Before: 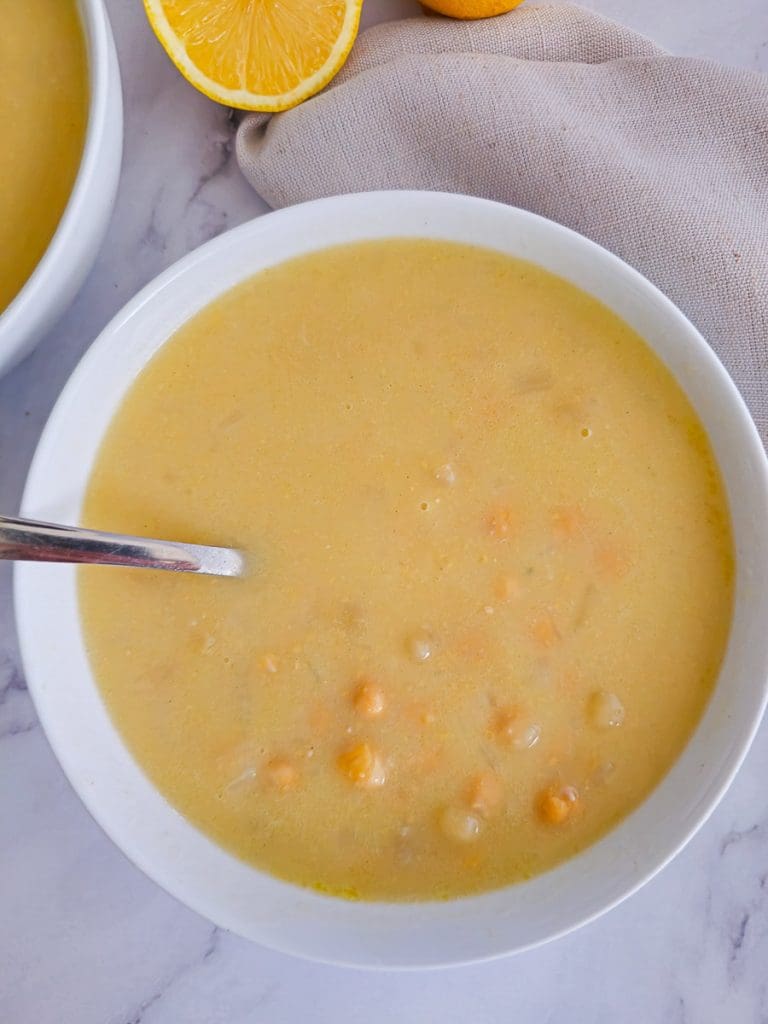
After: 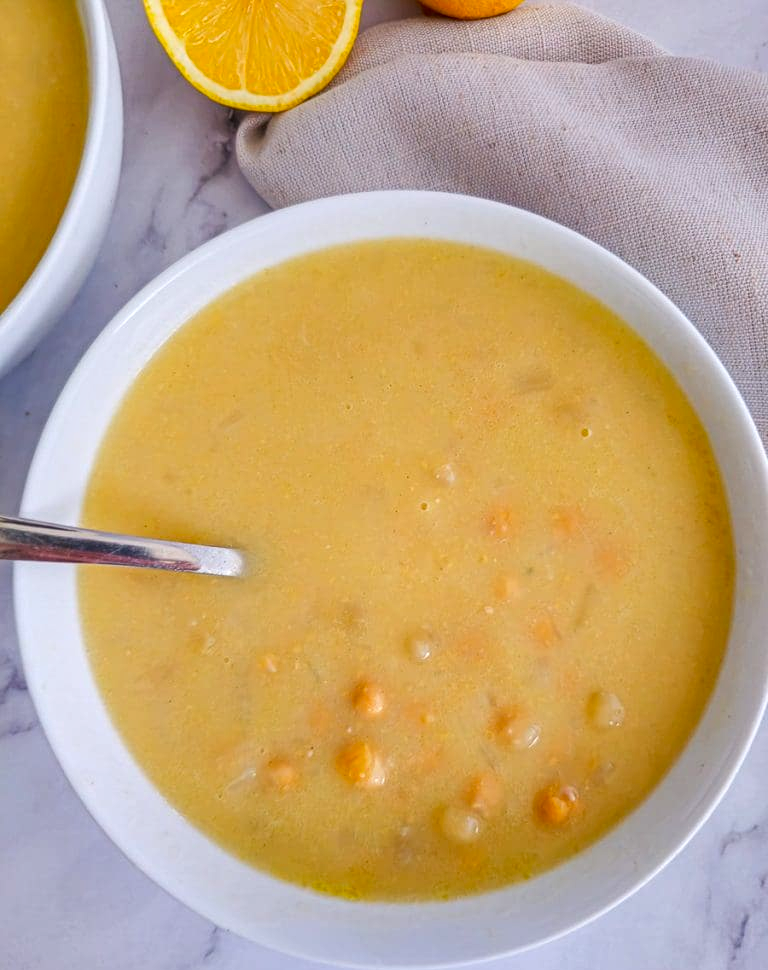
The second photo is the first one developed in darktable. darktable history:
contrast brightness saturation: contrast 0.077, saturation 0.196
local contrast: highlights 4%, shadows 5%, detail 133%
crop and rotate: top 0.009%, bottom 5.25%
